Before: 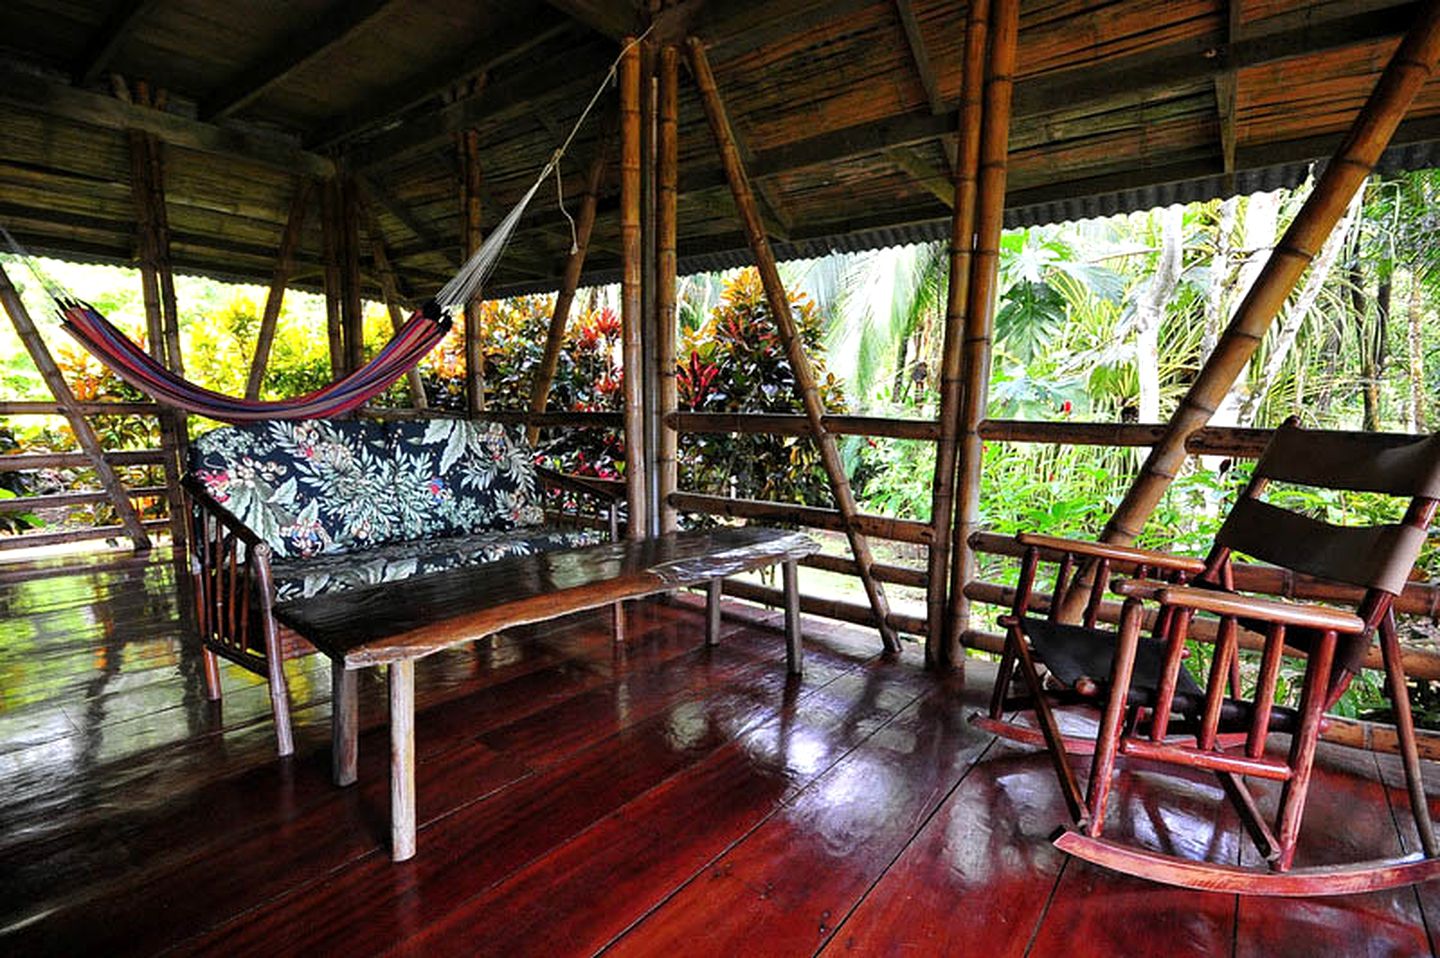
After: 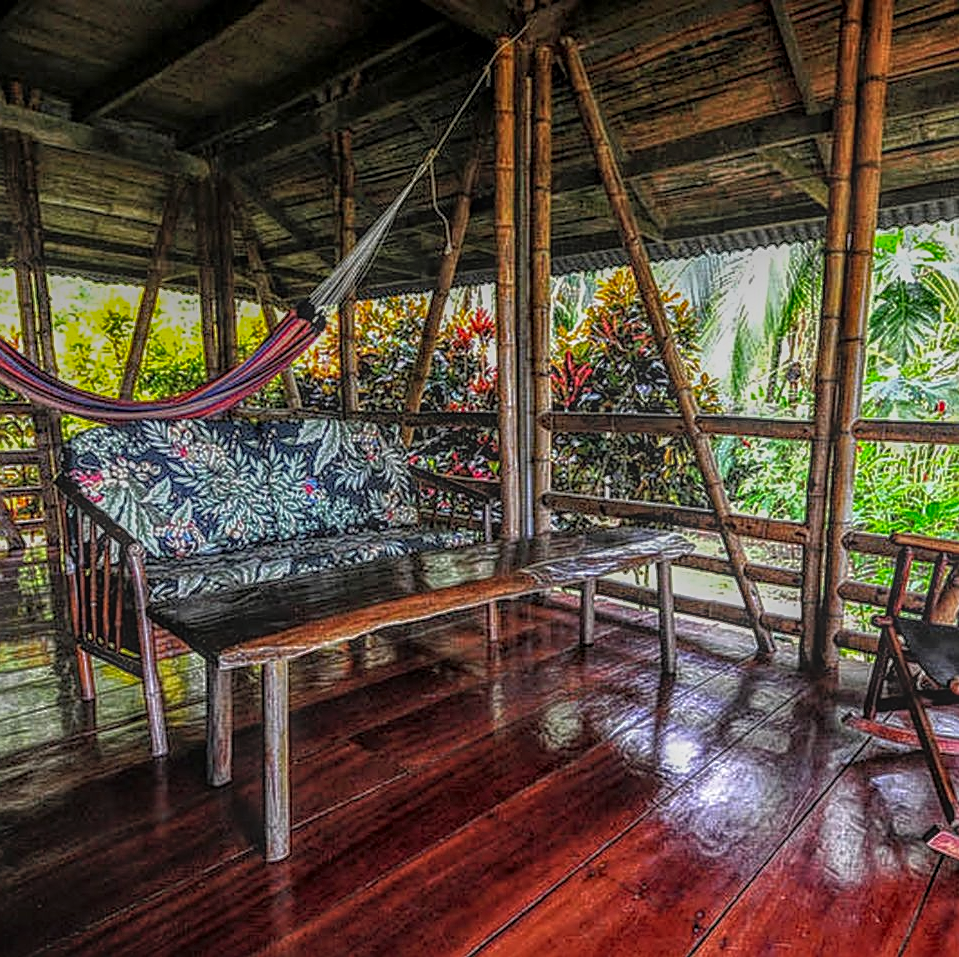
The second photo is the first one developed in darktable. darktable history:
crop and rotate: left 8.786%, right 24.548%
shadows and highlights: shadows -12.5, white point adjustment 4, highlights 28.33
sharpen: on, module defaults
local contrast: highlights 0%, shadows 0%, detail 200%, midtone range 0.25
